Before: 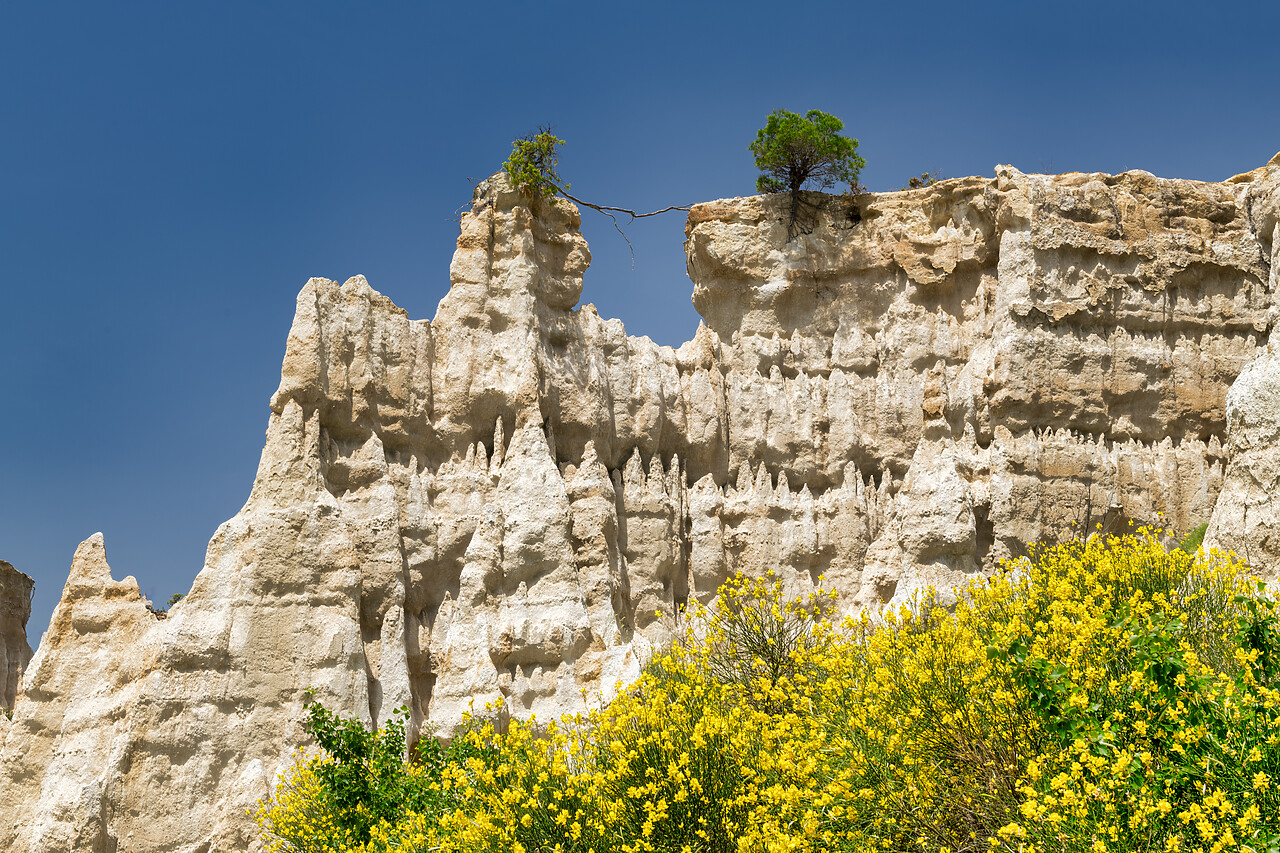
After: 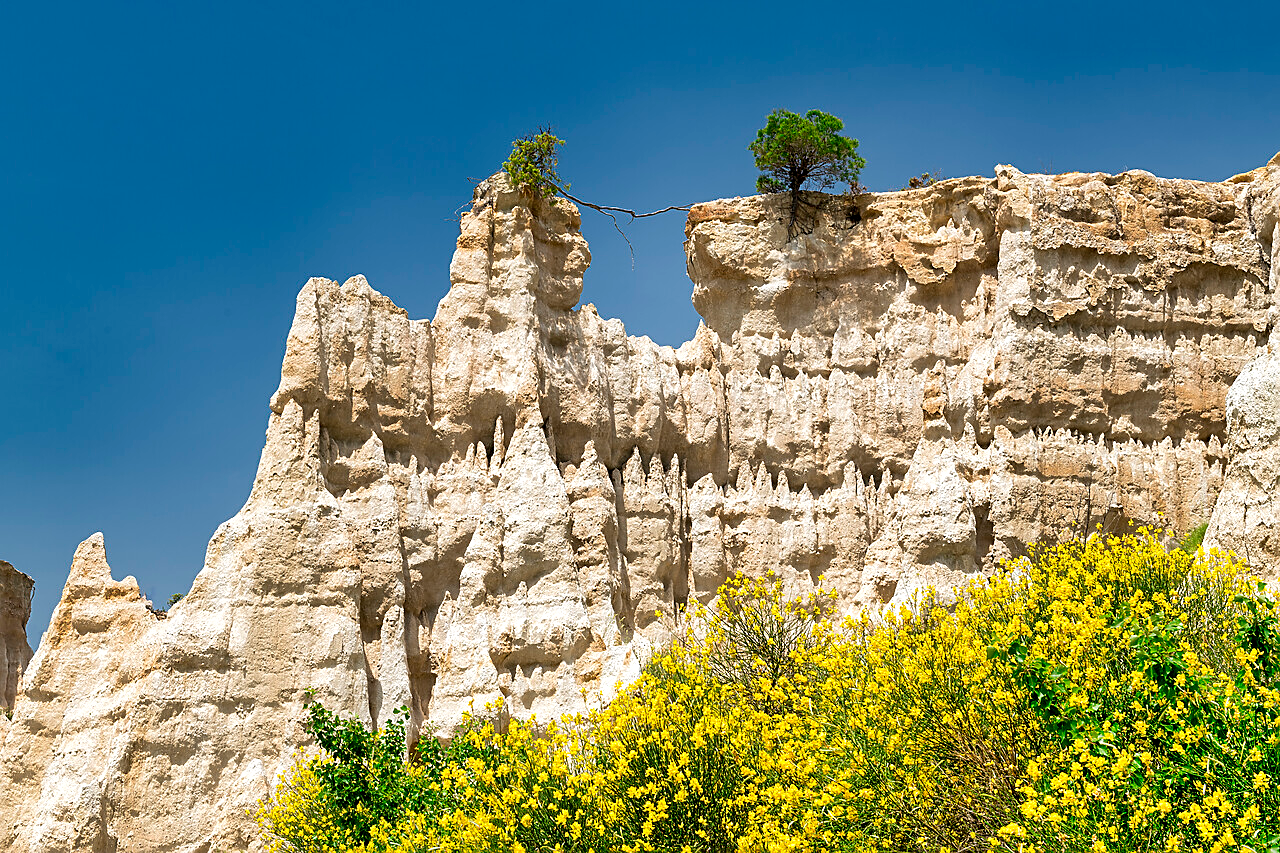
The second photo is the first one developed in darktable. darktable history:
levels: levels [0, 0.476, 0.951]
sharpen: amount 0.495
